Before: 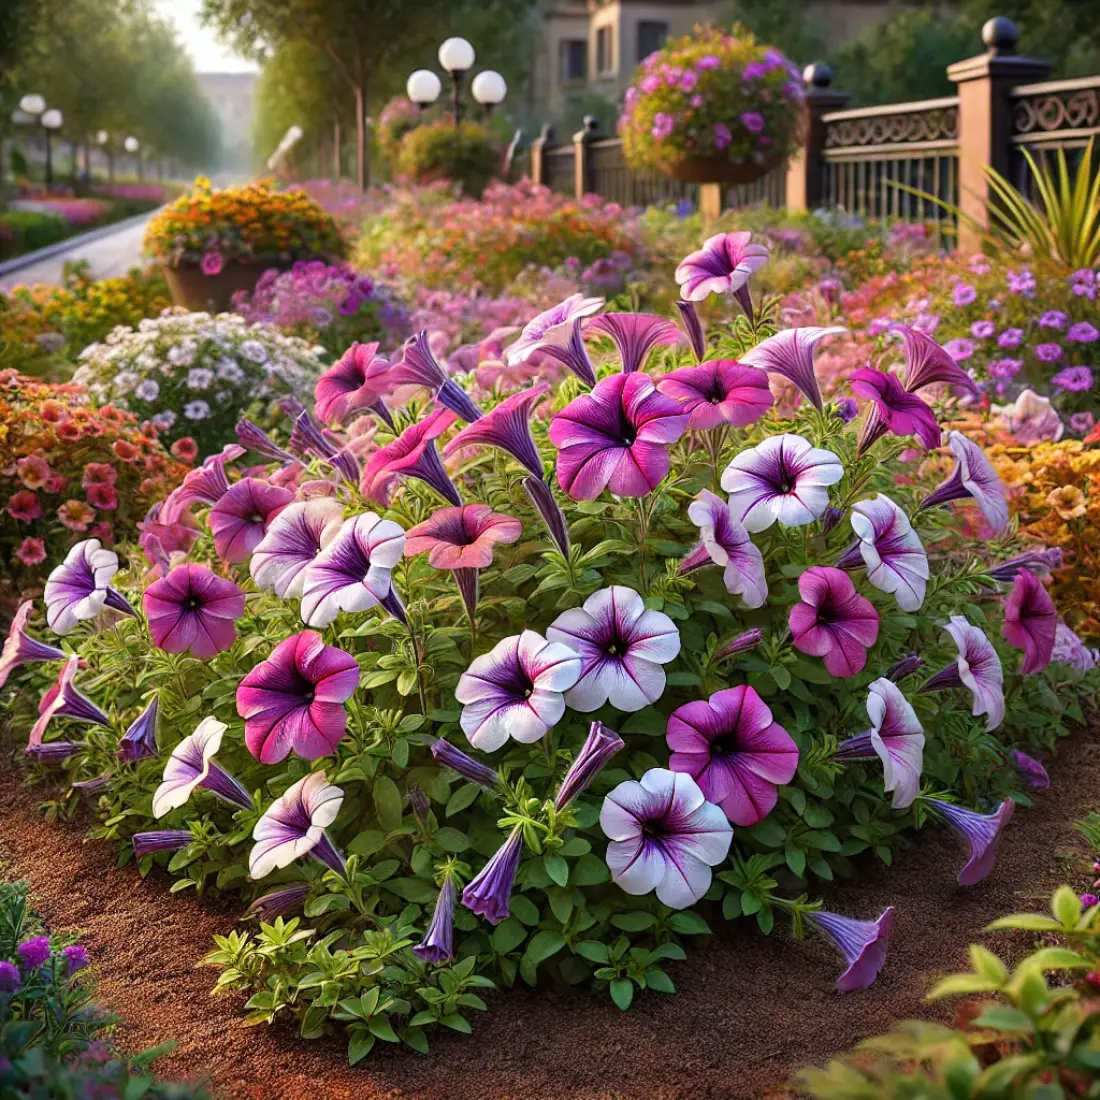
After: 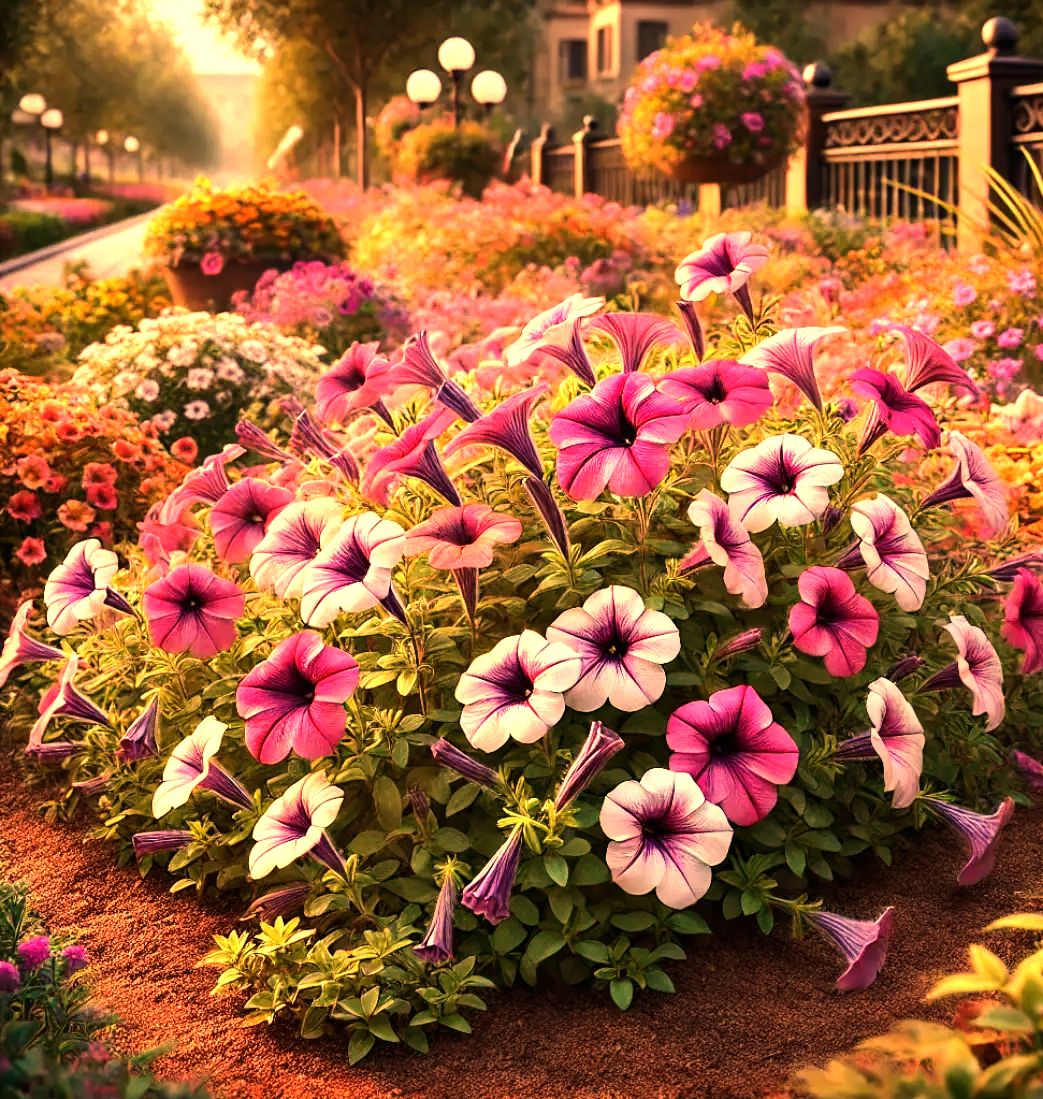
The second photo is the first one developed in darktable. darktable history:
white balance: red 1.467, blue 0.684
crop and rotate: right 5.167%
exposure: compensate highlight preservation false
tone equalizer: -8 EV -0.75 EV, -7 EV -0.7 EV, -6 EV -0.6 EV, -5 EV -0.4 EV, -3 EV 0.4 EV, -2 EV 0.6 EV, -1 EV 0.7 EV, +0 EV 0.75 EV, edges refinement/feathering 500, mask exposure compensation -1.57 EV, preserve details no
